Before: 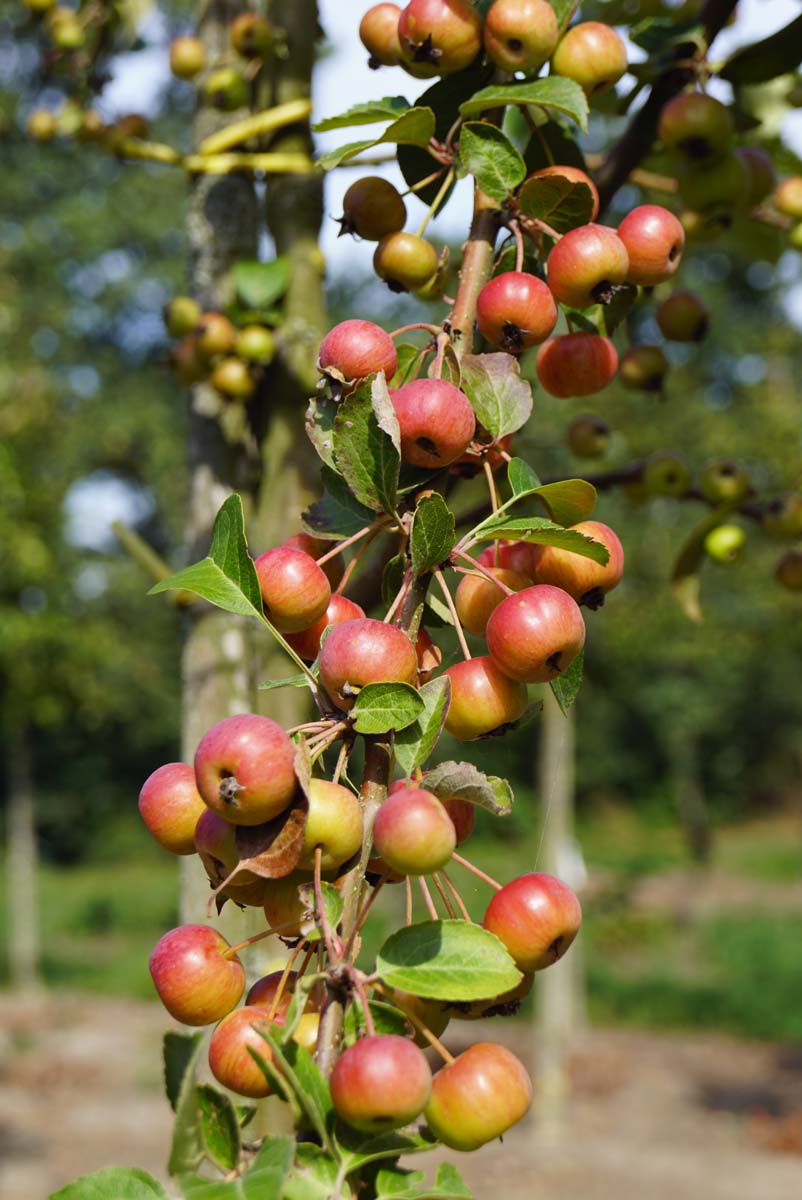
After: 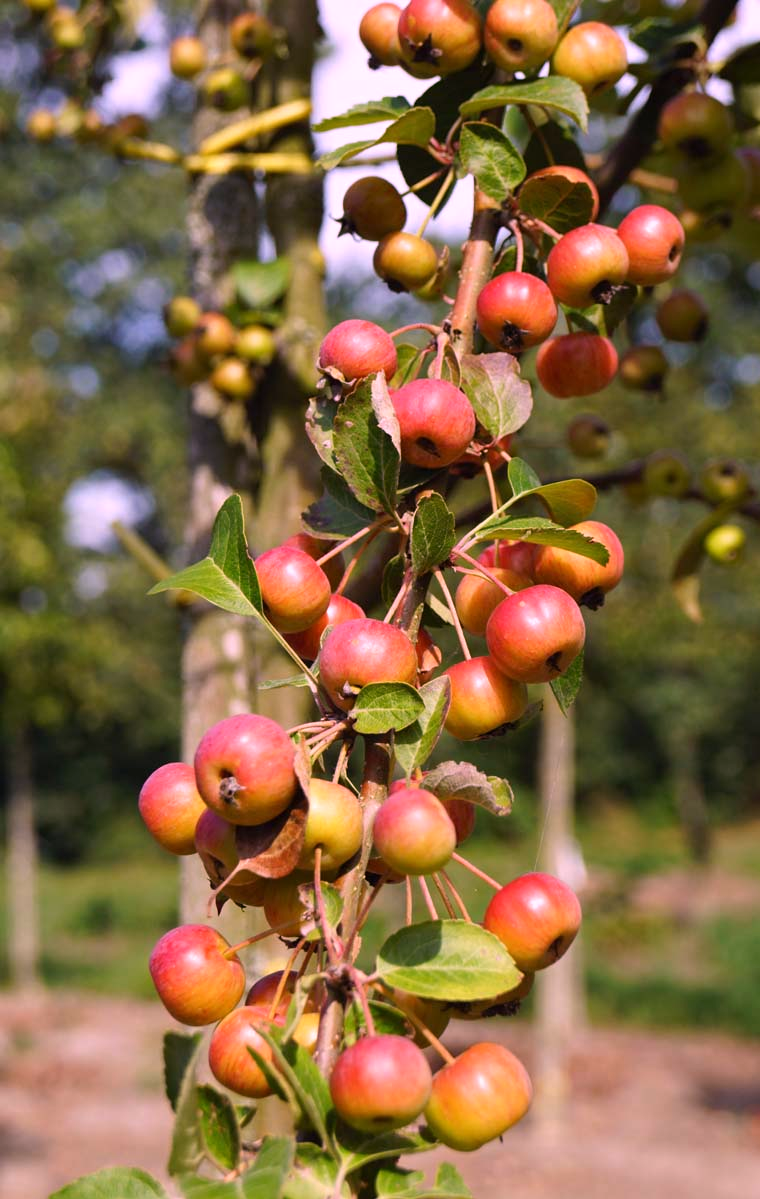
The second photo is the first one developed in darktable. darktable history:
crop and rotate: right 5.167%
white balance: red 1.188, blue 1.11
